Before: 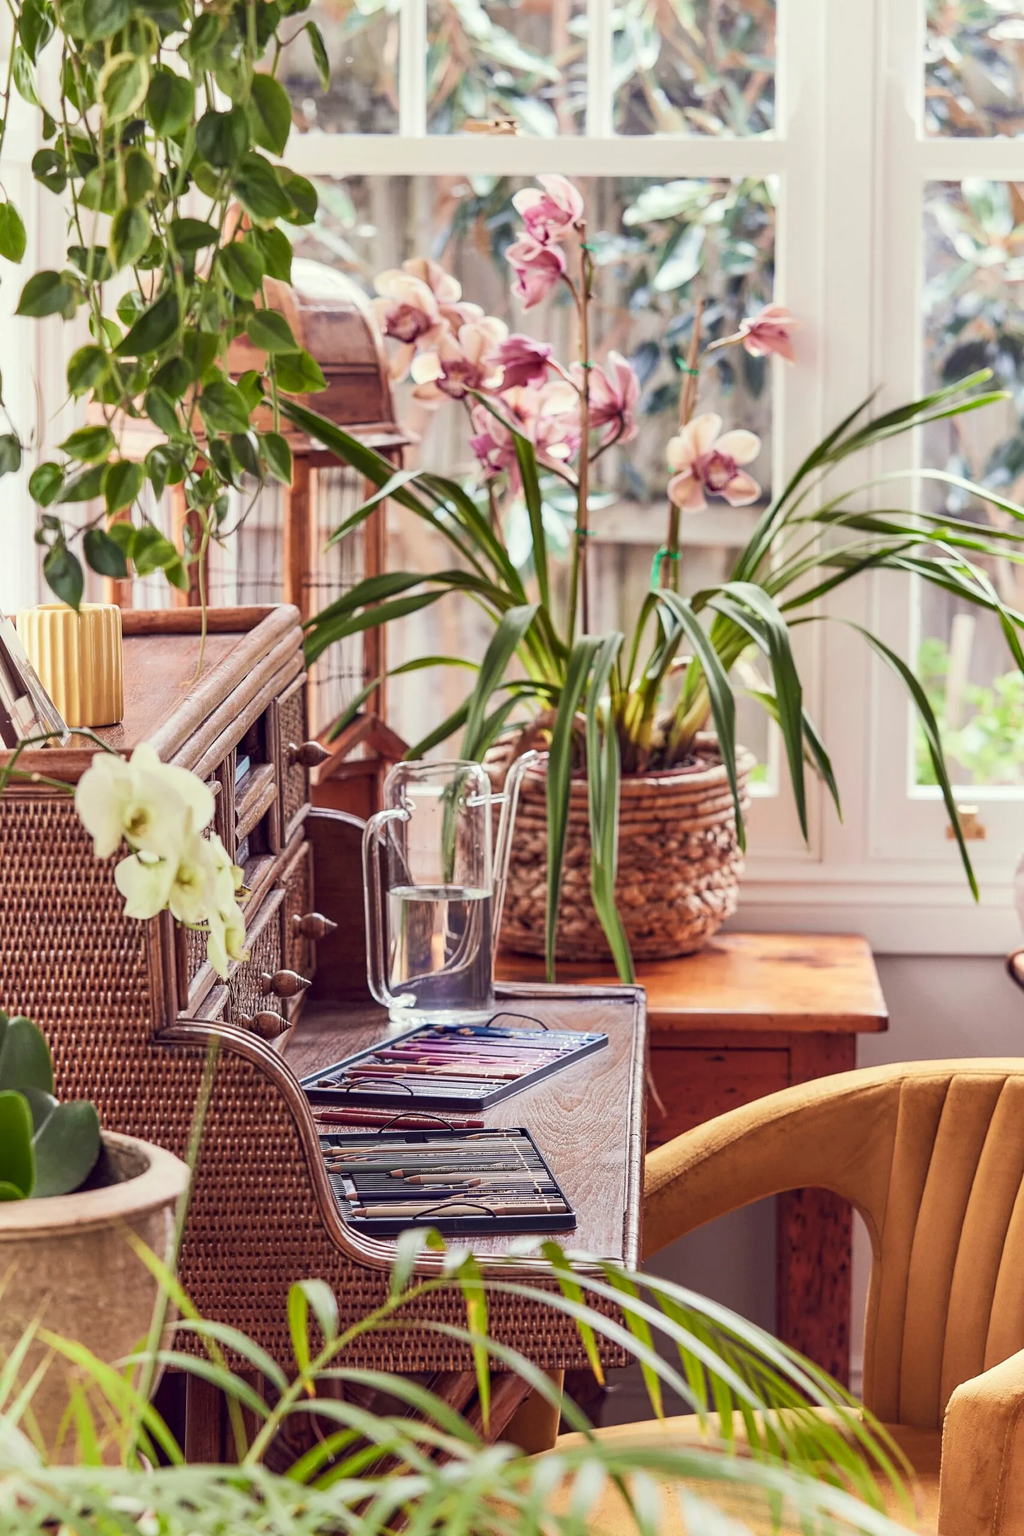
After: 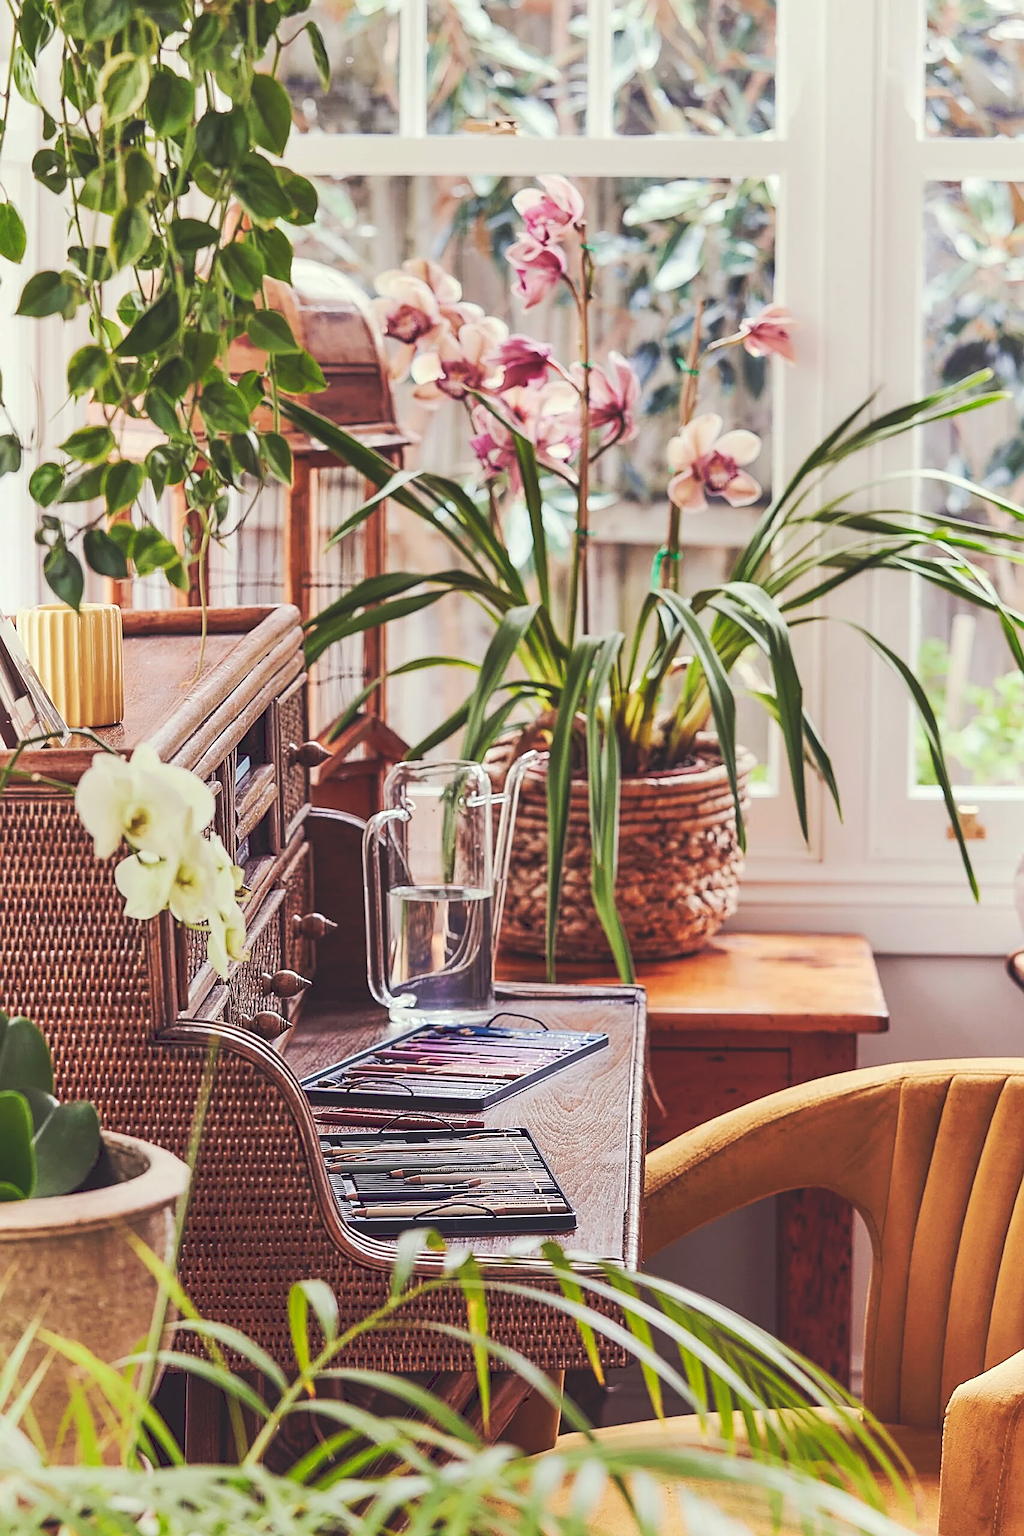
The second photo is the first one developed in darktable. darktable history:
tone curve: curves: ch0 [(0, 0) (0.003, 0.156) (0.011, 0.156) (0.025, 0.157) (0.044, 0.164) (0.069, 0.172) (0.1, 0.181) (0.136, 0.191) (0.177, 0.214) (0.224, 0.245) (0.277, 0.285) (0.335, 0.333) (0.399, 0.387) (0.468, 0.471) (0.543, 0.556) (0.623, 0.648) (0.709, 0.734) (0.801, 0.809) (0.898, 0.891) (1, 1)], preserve colors none
sharpen: amount 0.599
